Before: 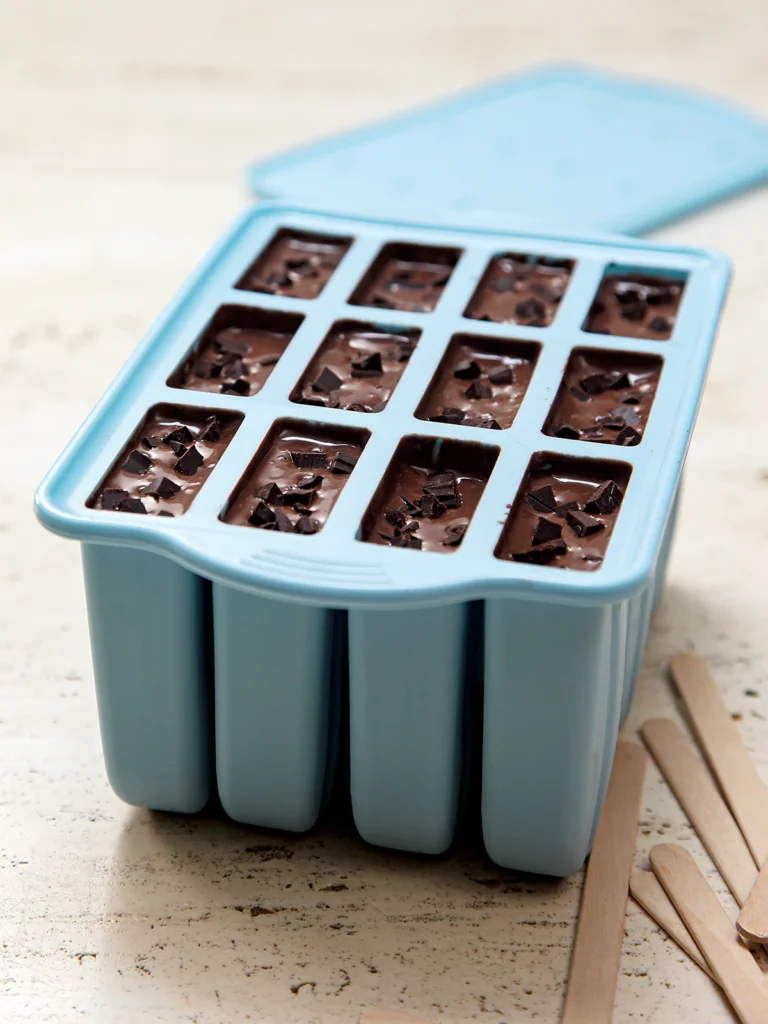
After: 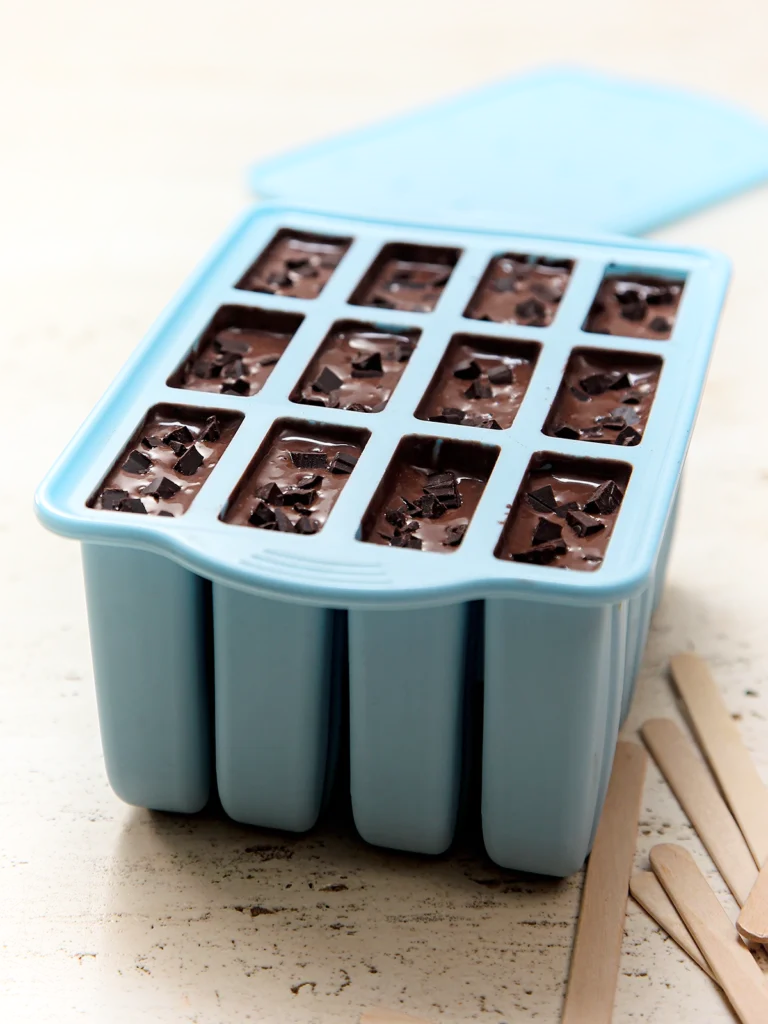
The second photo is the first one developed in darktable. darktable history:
shadows and highlights: shadows -39.49, highlights 62.99, soften with gaussian
